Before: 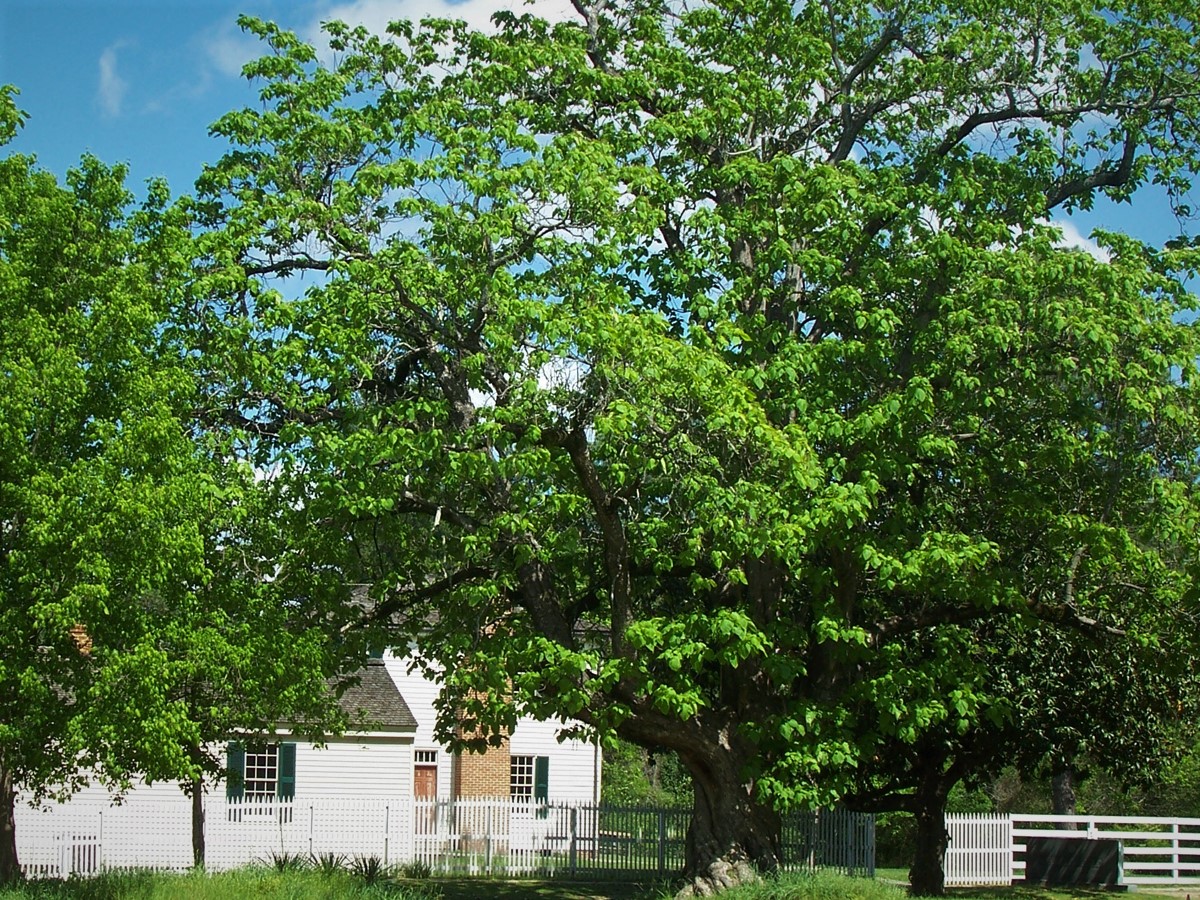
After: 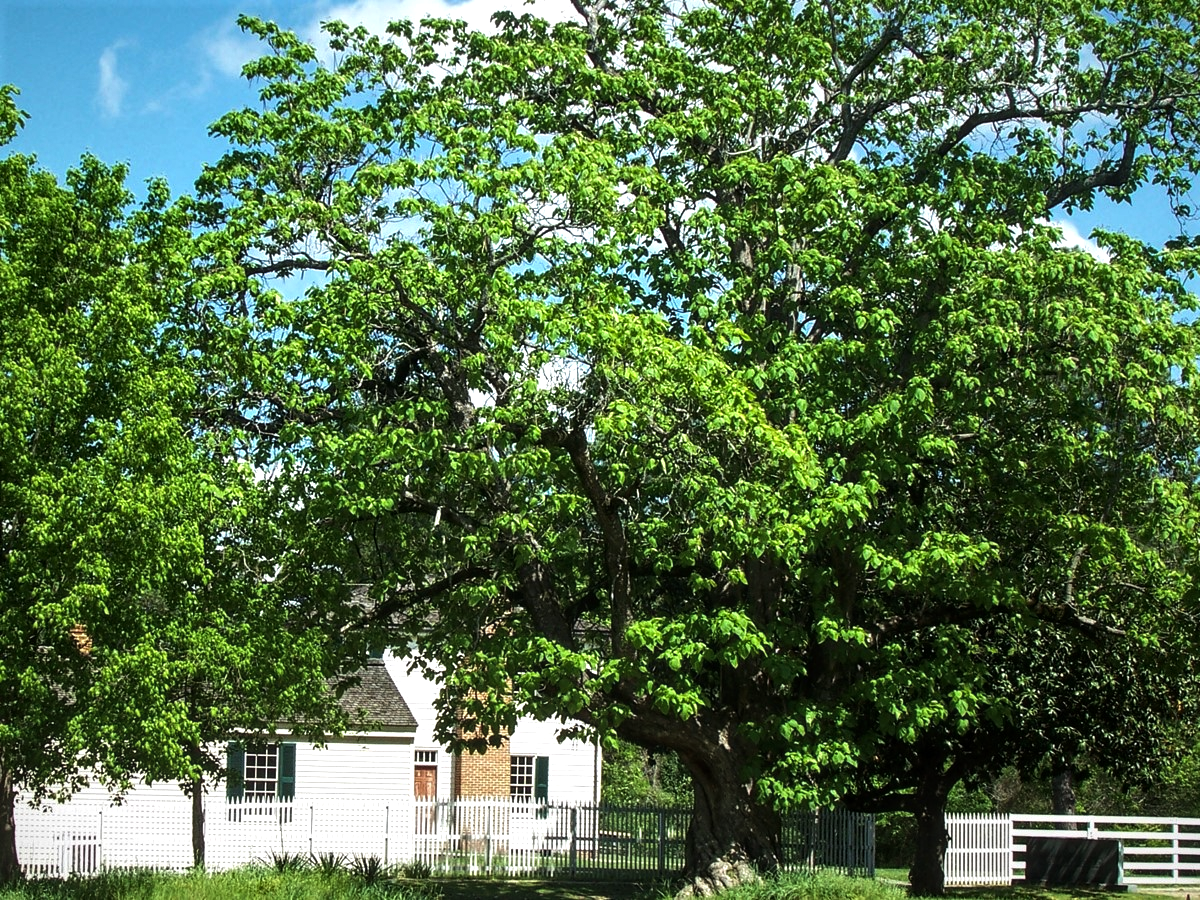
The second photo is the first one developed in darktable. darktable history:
local contrast: on, module defaults
tone equalizer: -8 EV -0.75 EV, -7 EV -0.7 EV, -6 EV -0.6 EV, -5 EV -0.4 EV, -3 EV 0.4 EV, -2 EV 0.6 EV, -1 EV 0.7 EV, +0 EV 0.75 EV, edges refinement/feathering 500, mask exposure compensation -1.57 EV, preserve details no
